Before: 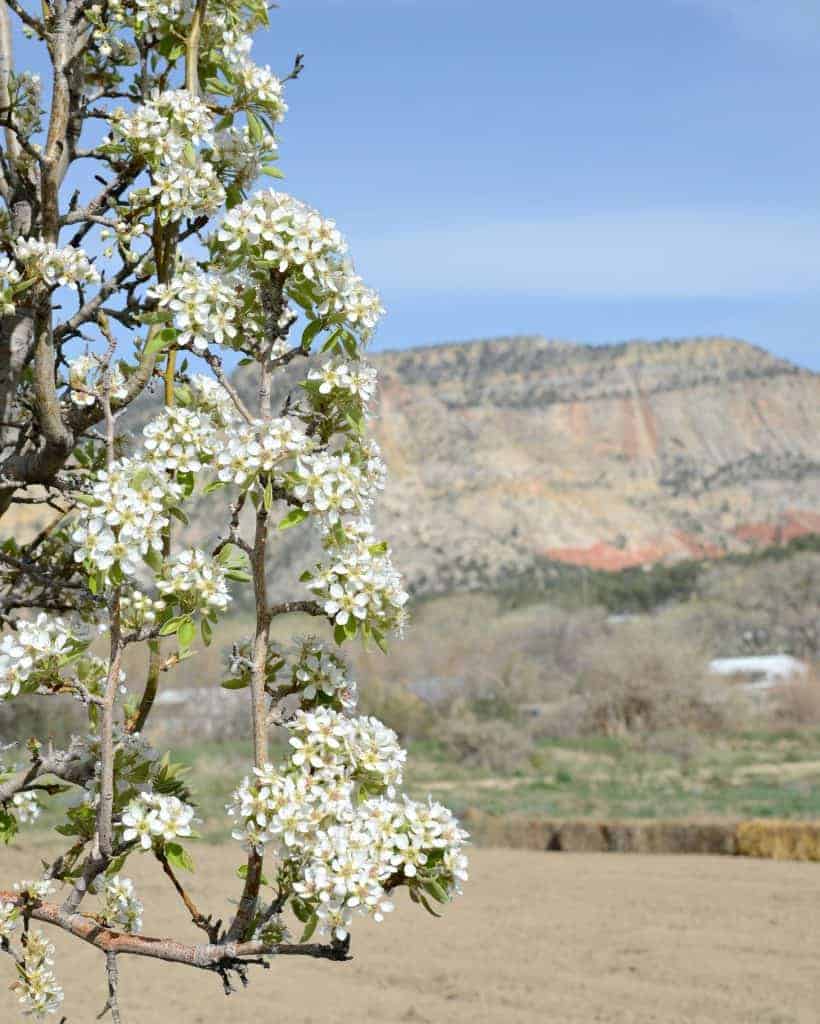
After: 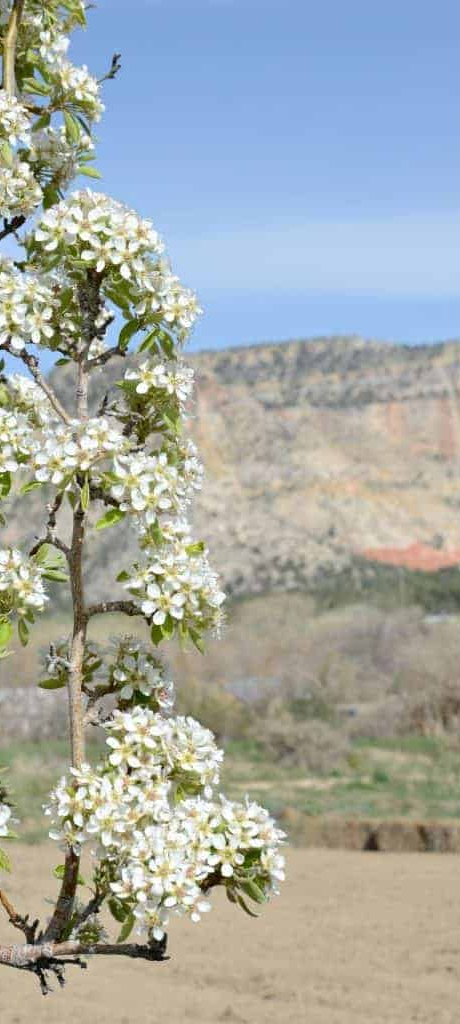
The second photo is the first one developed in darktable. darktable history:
crop and rotate: left 22.382%, right 21.515%
